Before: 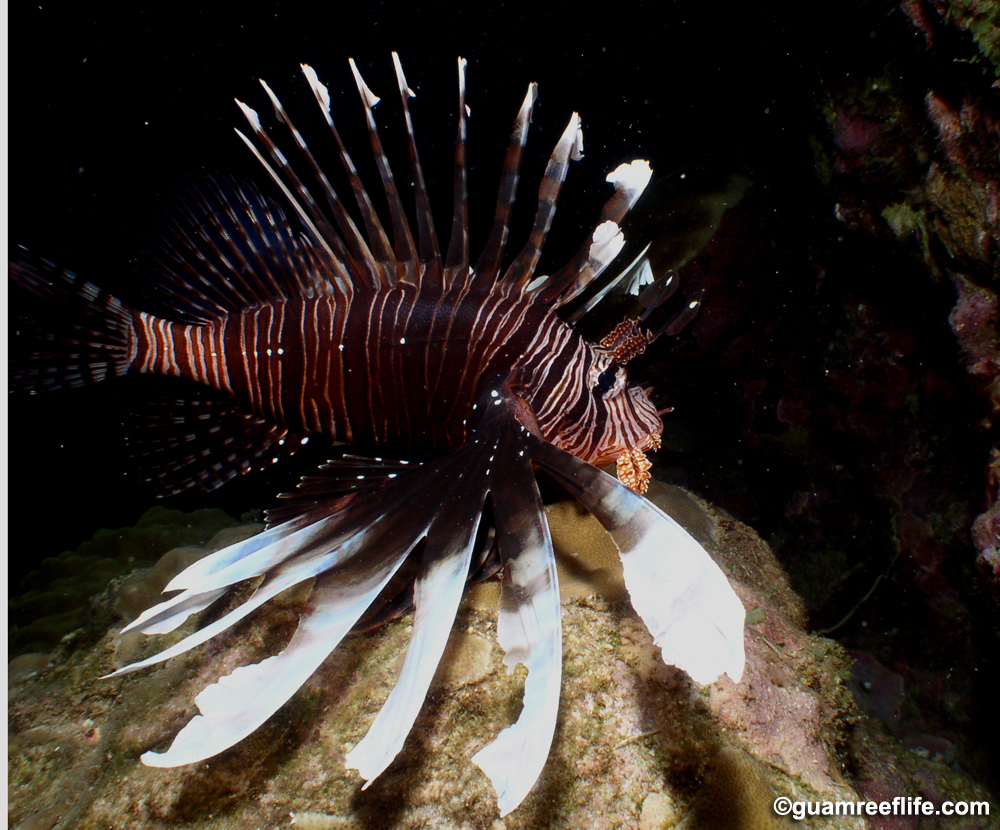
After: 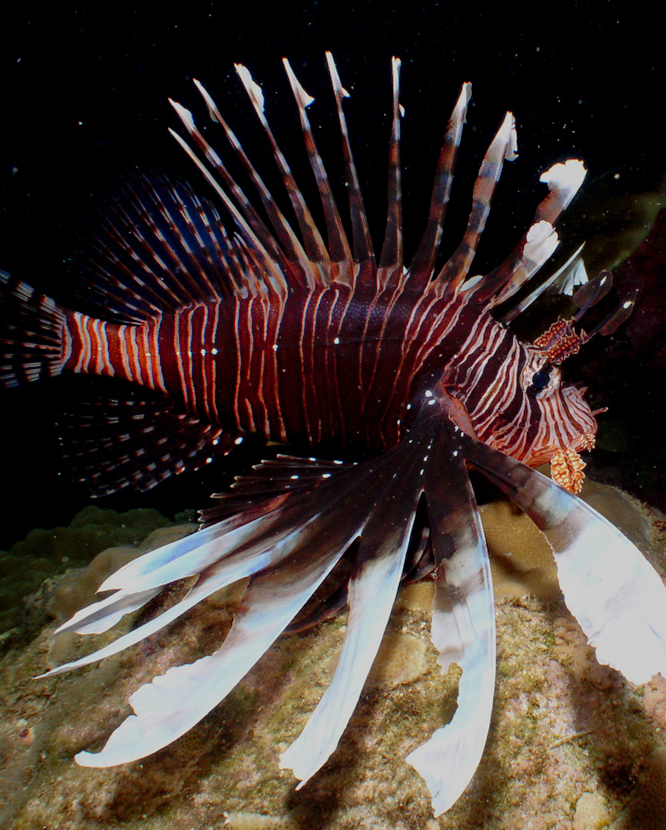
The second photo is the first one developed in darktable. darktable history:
shadows and highlights: on, module defaults
crop and rotate: left 6.617%, right 26.717%
haze removal: compatibility mode true, adaptive false
